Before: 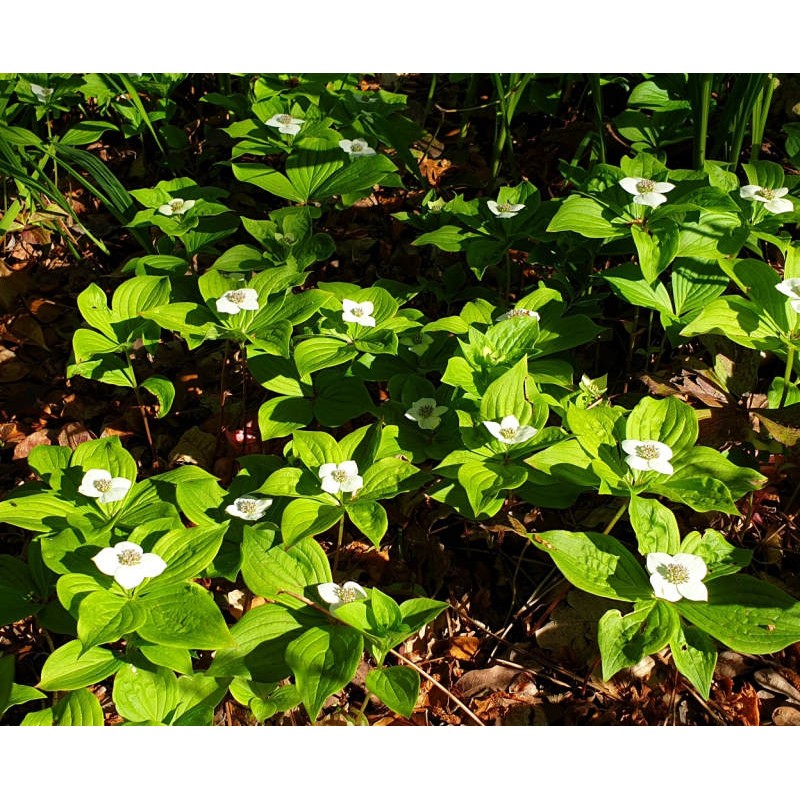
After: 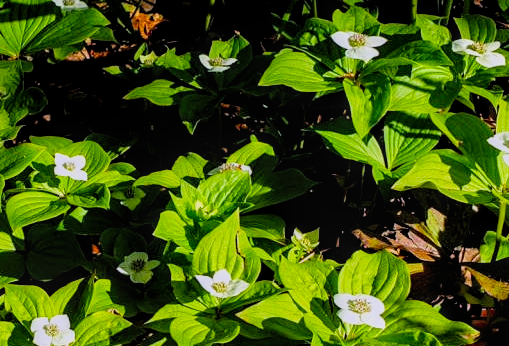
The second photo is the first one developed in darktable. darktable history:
local contrast: on, module defaults
white balance: red 1.004, blue 1.096
crop: left 36.005%, top 18.293%, right 0.31%, bottom 38.444%
filmic rgb: black relative exposure -7.75 EV, white relative exposure 4.4 EV, threshold 3 EV, target black luminance 0%, hardness 3.76, latitude 50.51%, contrast 1.074, highlights saturation mix 10%, shadows ↔ highlights balance -0.22%, color science v4 (2020), enable highlight reconstruction true
